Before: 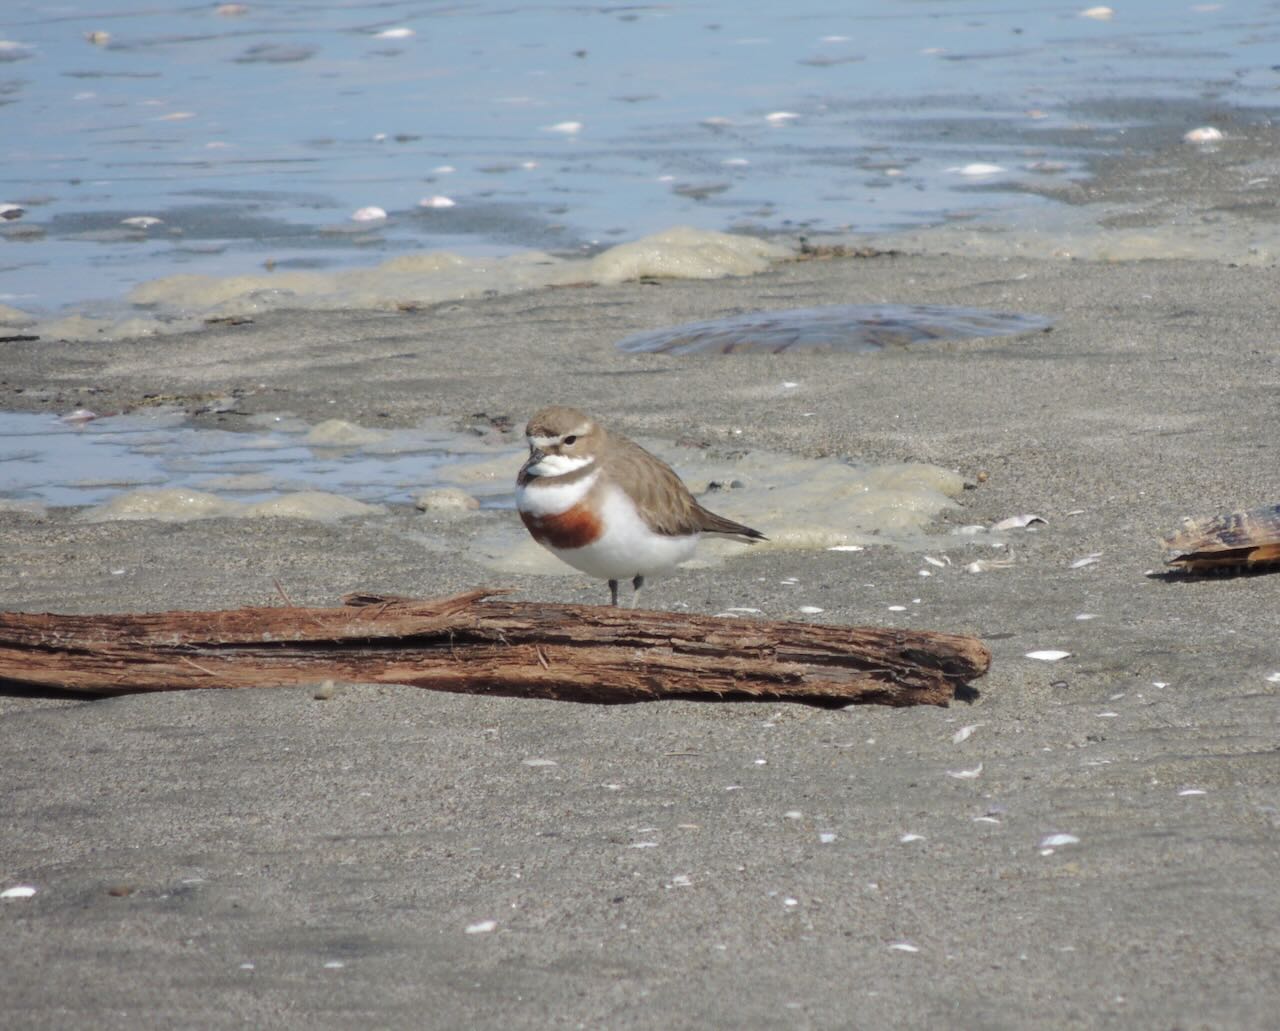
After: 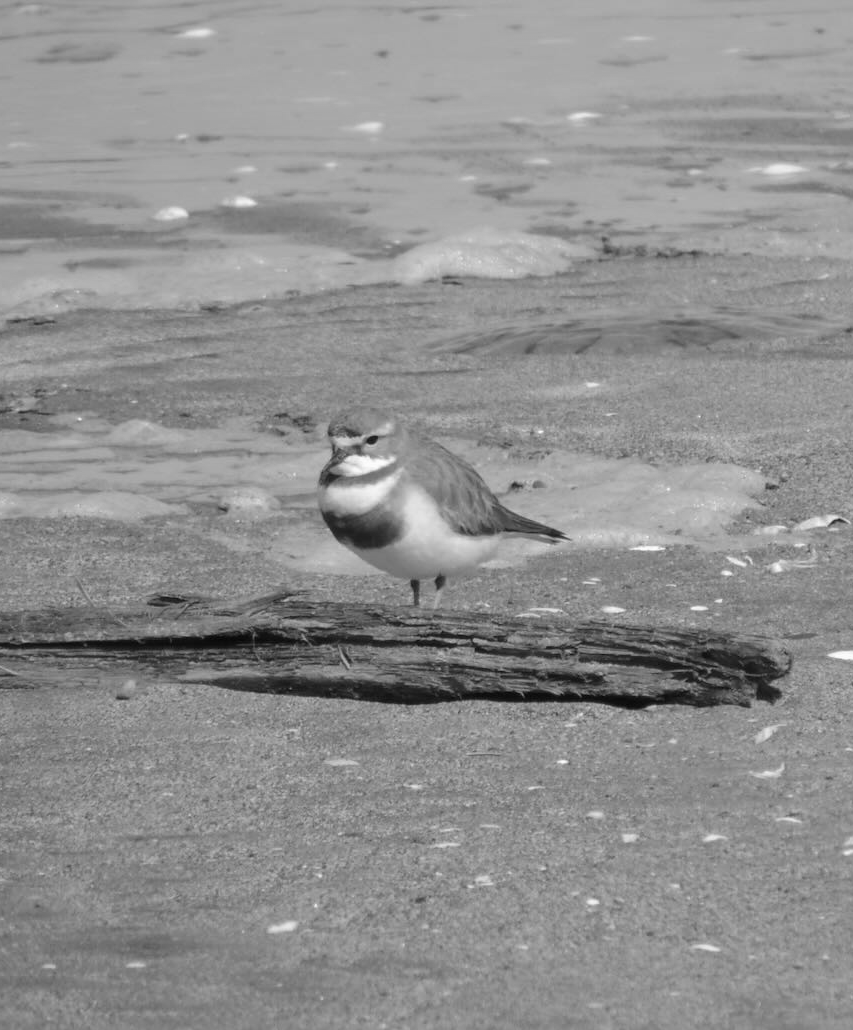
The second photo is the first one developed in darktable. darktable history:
crop and rotate: left 15.546%, right 17.787%
monochrome: a -6.99, b 35.61, size 1.4
